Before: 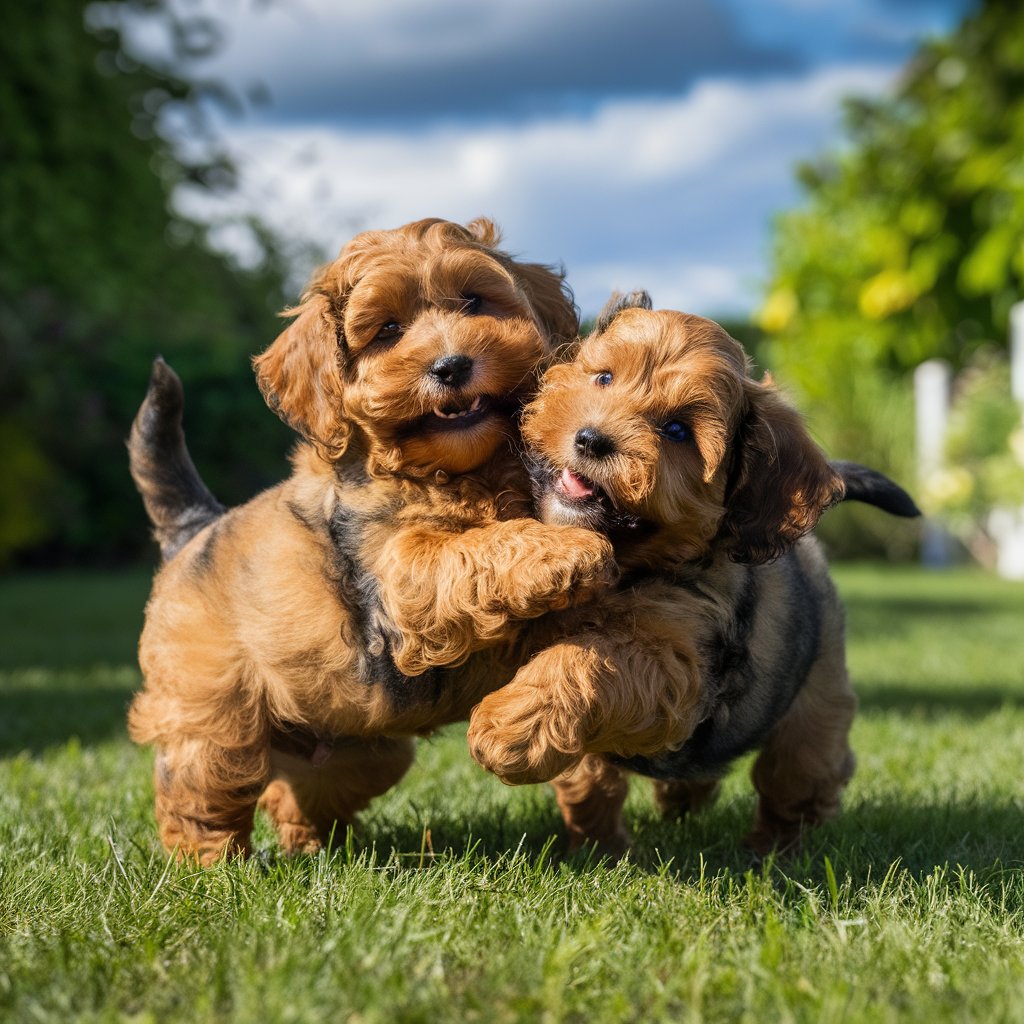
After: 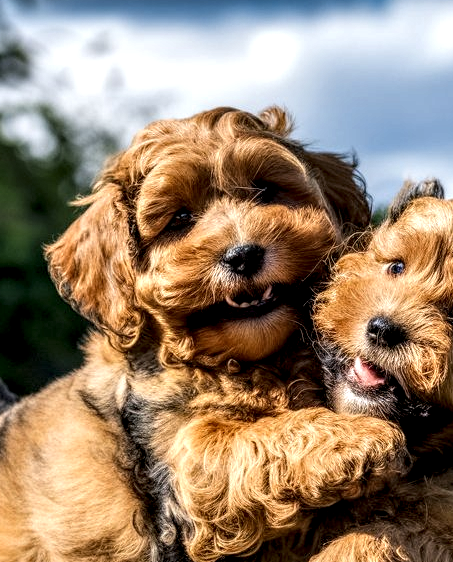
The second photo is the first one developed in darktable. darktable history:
crop: left 20.336%, top 10.868%, right 35.368%, bottom 34.201%
local contrast: highlights 19%, detail 186%
levels: levels [0.016, 0.492, 0.969]
